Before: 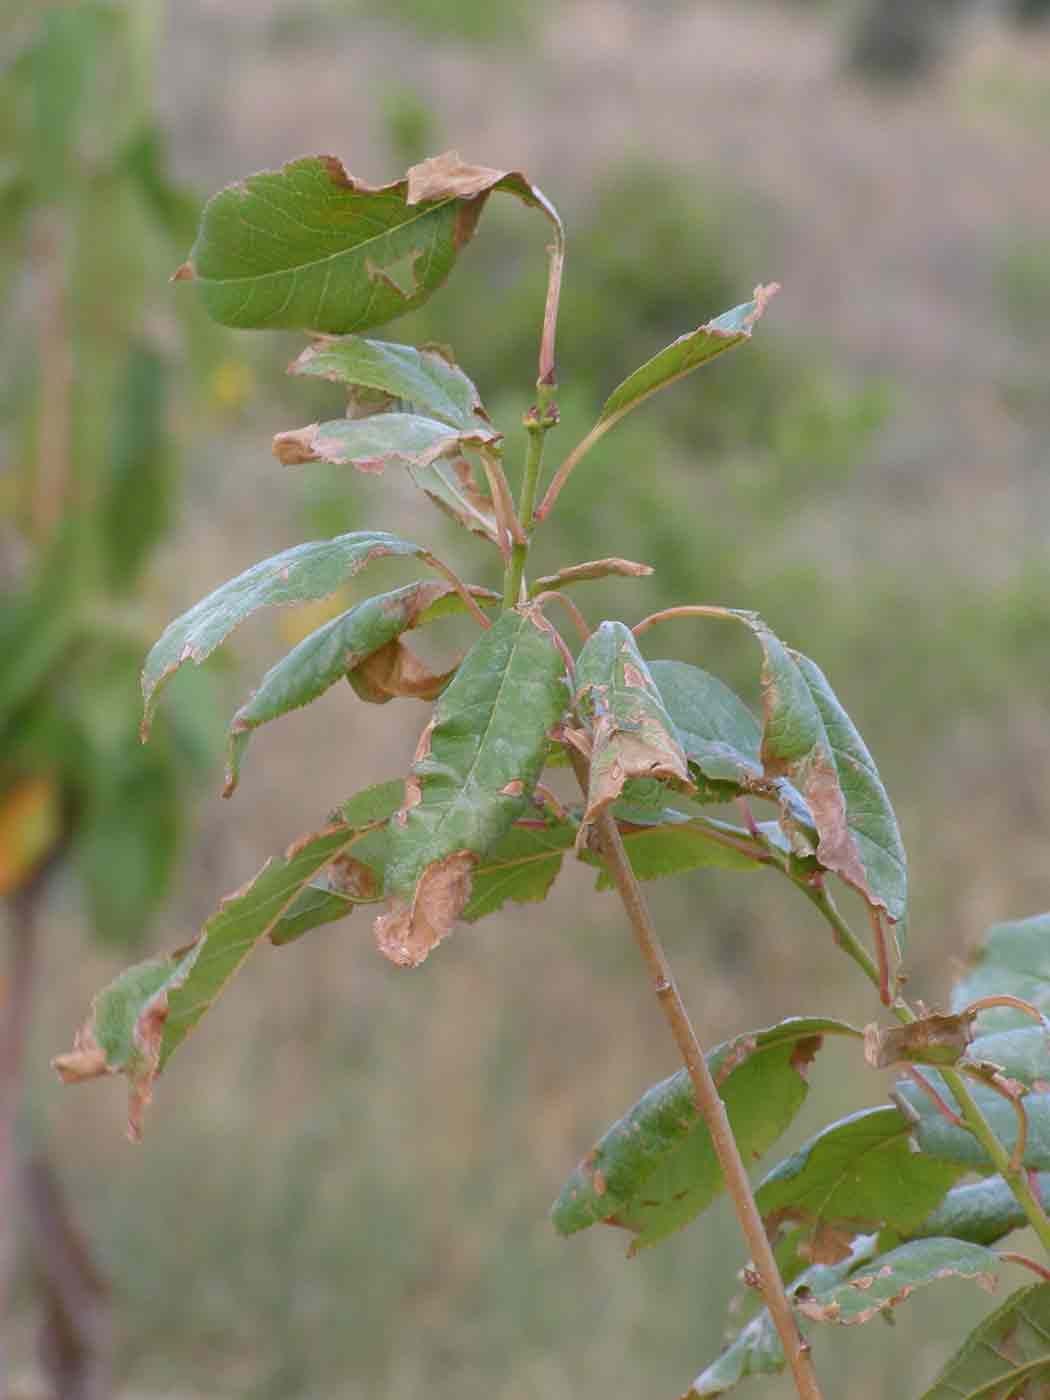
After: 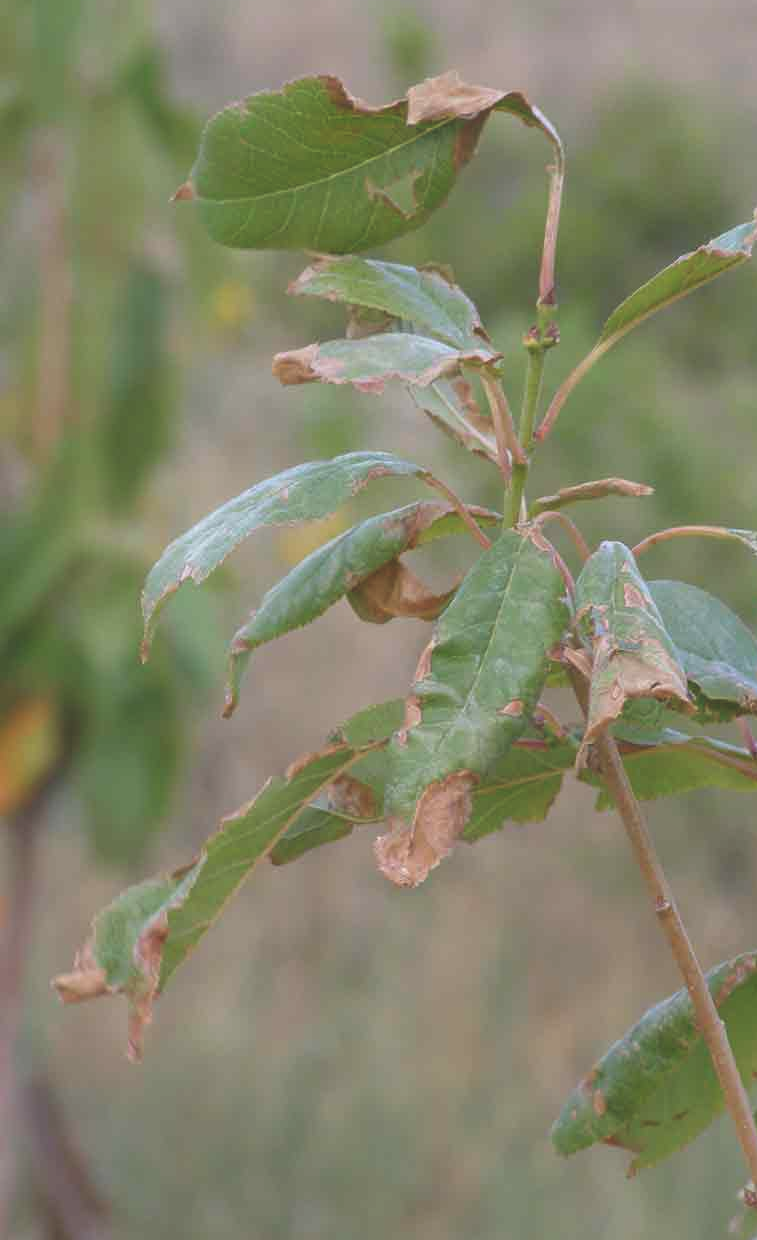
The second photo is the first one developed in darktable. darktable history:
local contrast: detail 110%
exposure: black level correction -0.026, exposure -0.12 EV, compensate highlight preservation false
crop: top 5.741%, right 27.901%, bottom 5.669%
